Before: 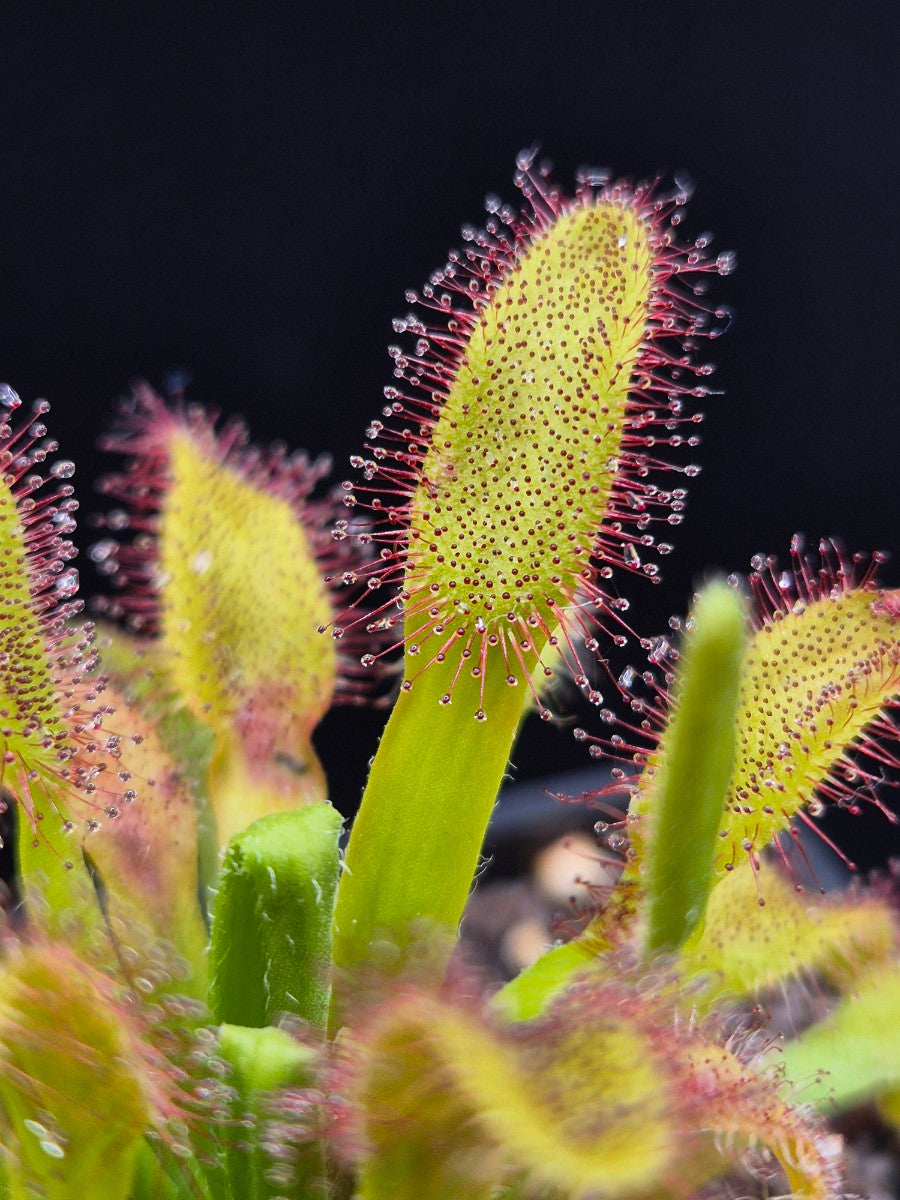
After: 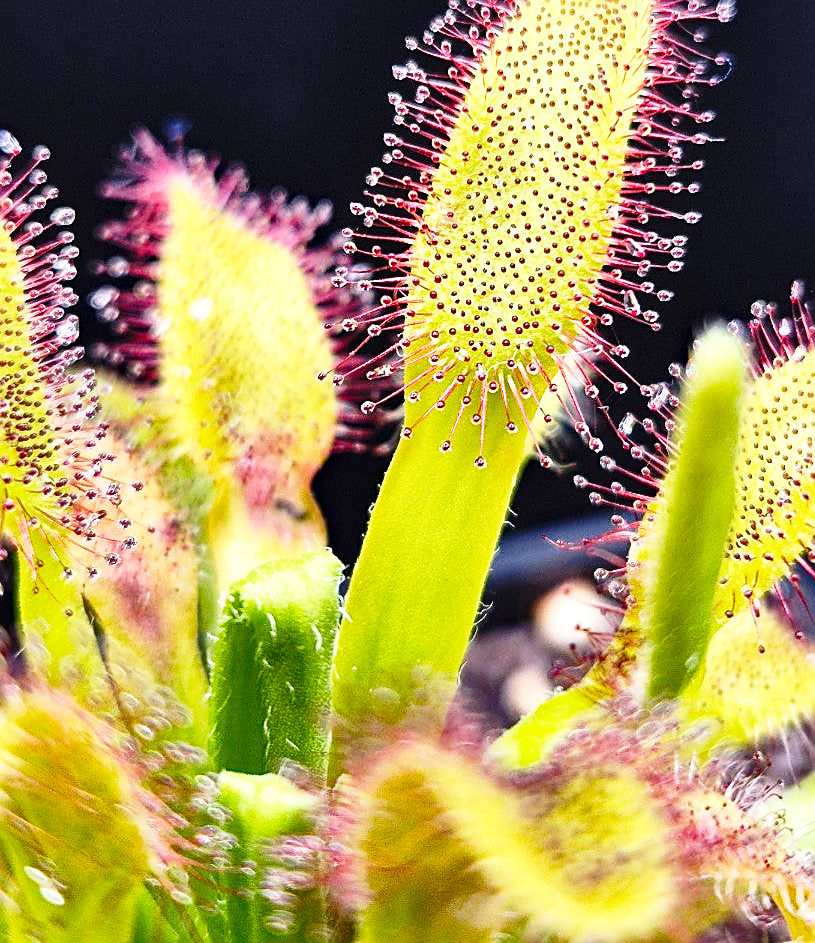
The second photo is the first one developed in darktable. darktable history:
crop: top 21.088%, right 9.432%, bottom 0.249%
sharpen: on, module defaults
shadows and highlights: shadows 39.62, highlights -55.72, low approximation 0.01, soften with gaussian
base curve: curves: ch0 [(0, 0) (0.028, 0.03) (0.121, 0.232) (0.46, 0.748) (0.859, 0.968) (1, 1)], preserve colors none
exposure: exposure 0.61 EV, compensate exposure bias true, compensate highlight preservation false
haze removal: compatibility mode true, adaptive false
